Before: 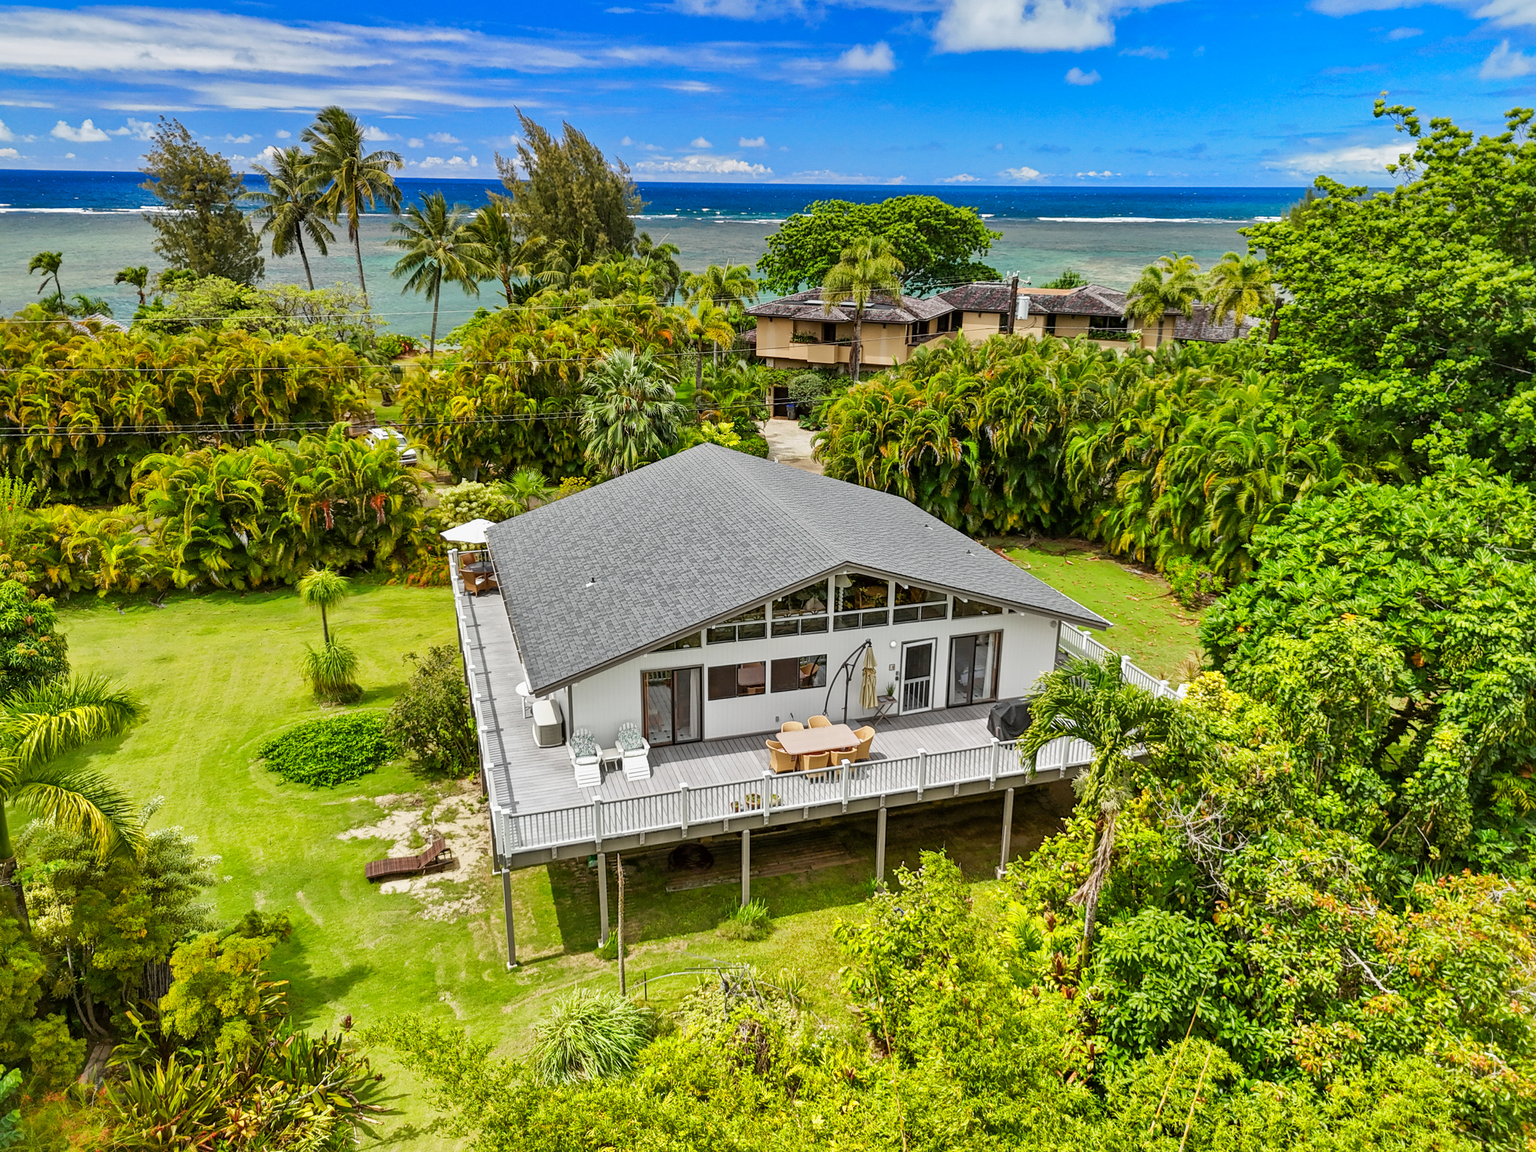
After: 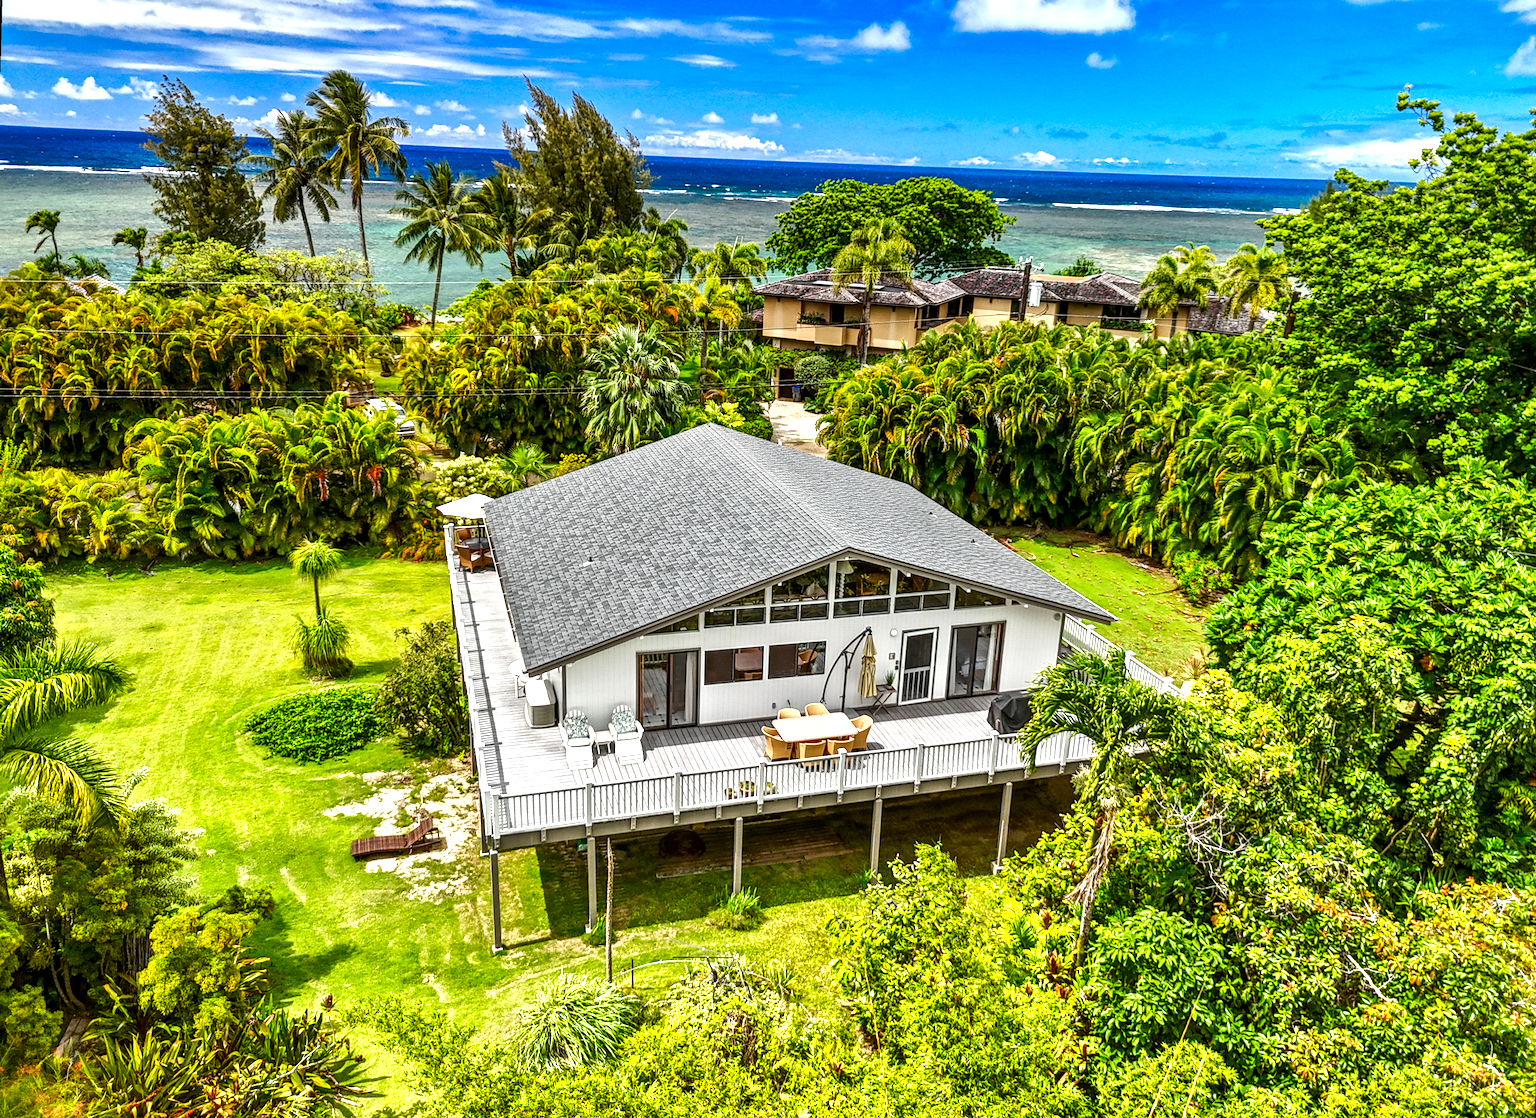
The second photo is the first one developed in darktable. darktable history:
rotate and perspective: rotation 1.57°, crop left 0.018, crop right 0.982, crop top 0.039, crop bottom 0.961
exposure: black level correction 0, exposure 0.7 EV, compensate exposure bias true, compensate highlight preservation false
contrast brightness saturation: brightness -0.2, saturation 0.08
local contrast: highlights 61%, detail 143%, midtone range 0.428
